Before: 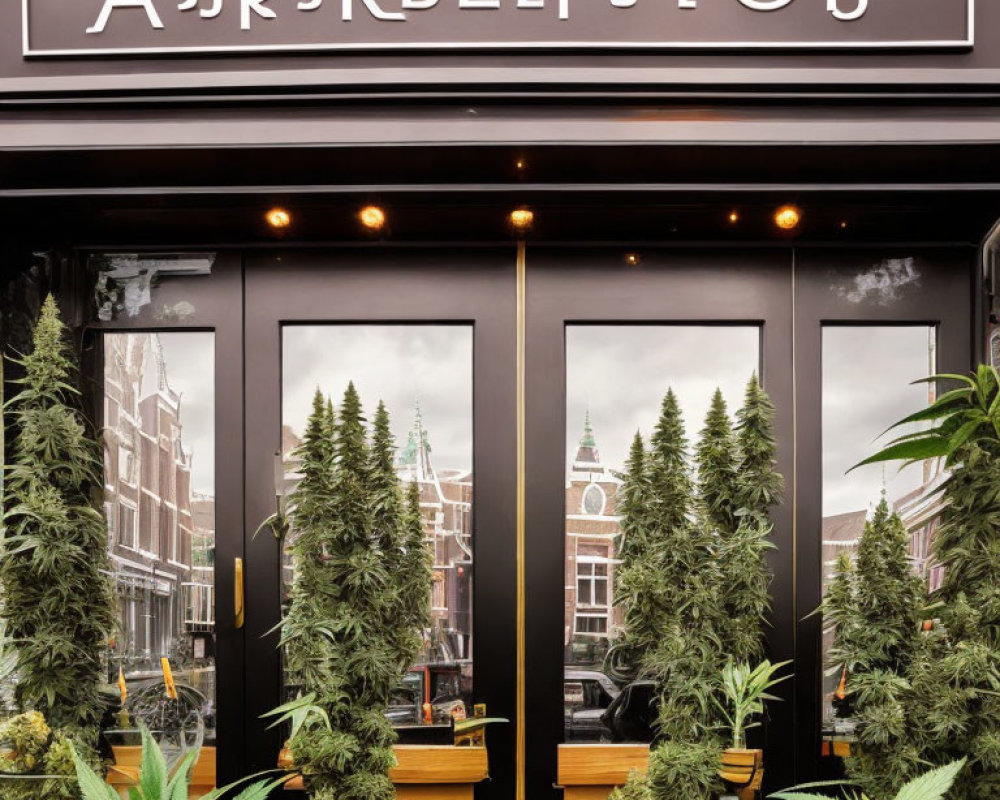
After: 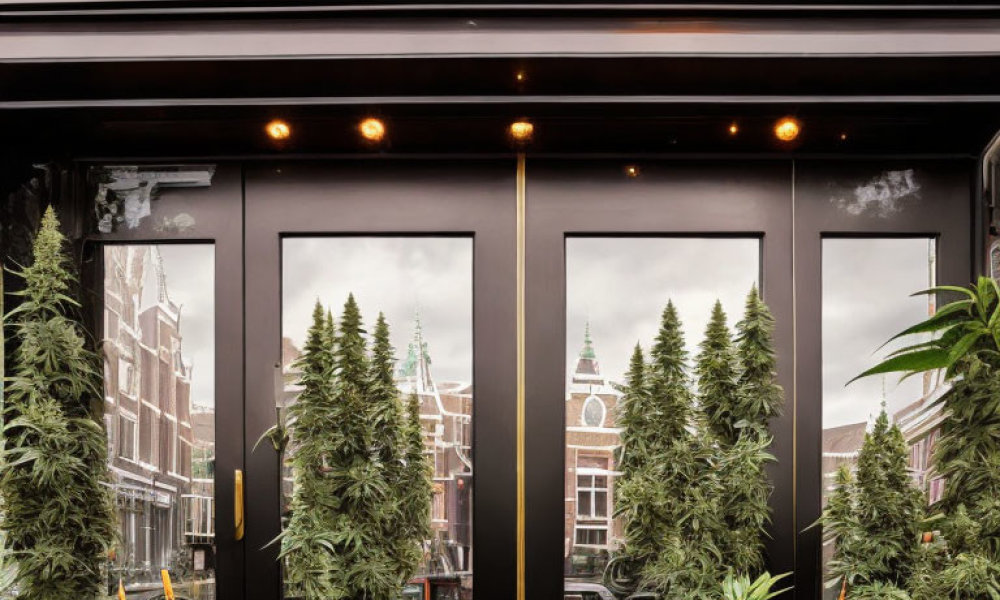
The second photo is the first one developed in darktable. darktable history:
crop: top 11.013%, bottom 13.953%
